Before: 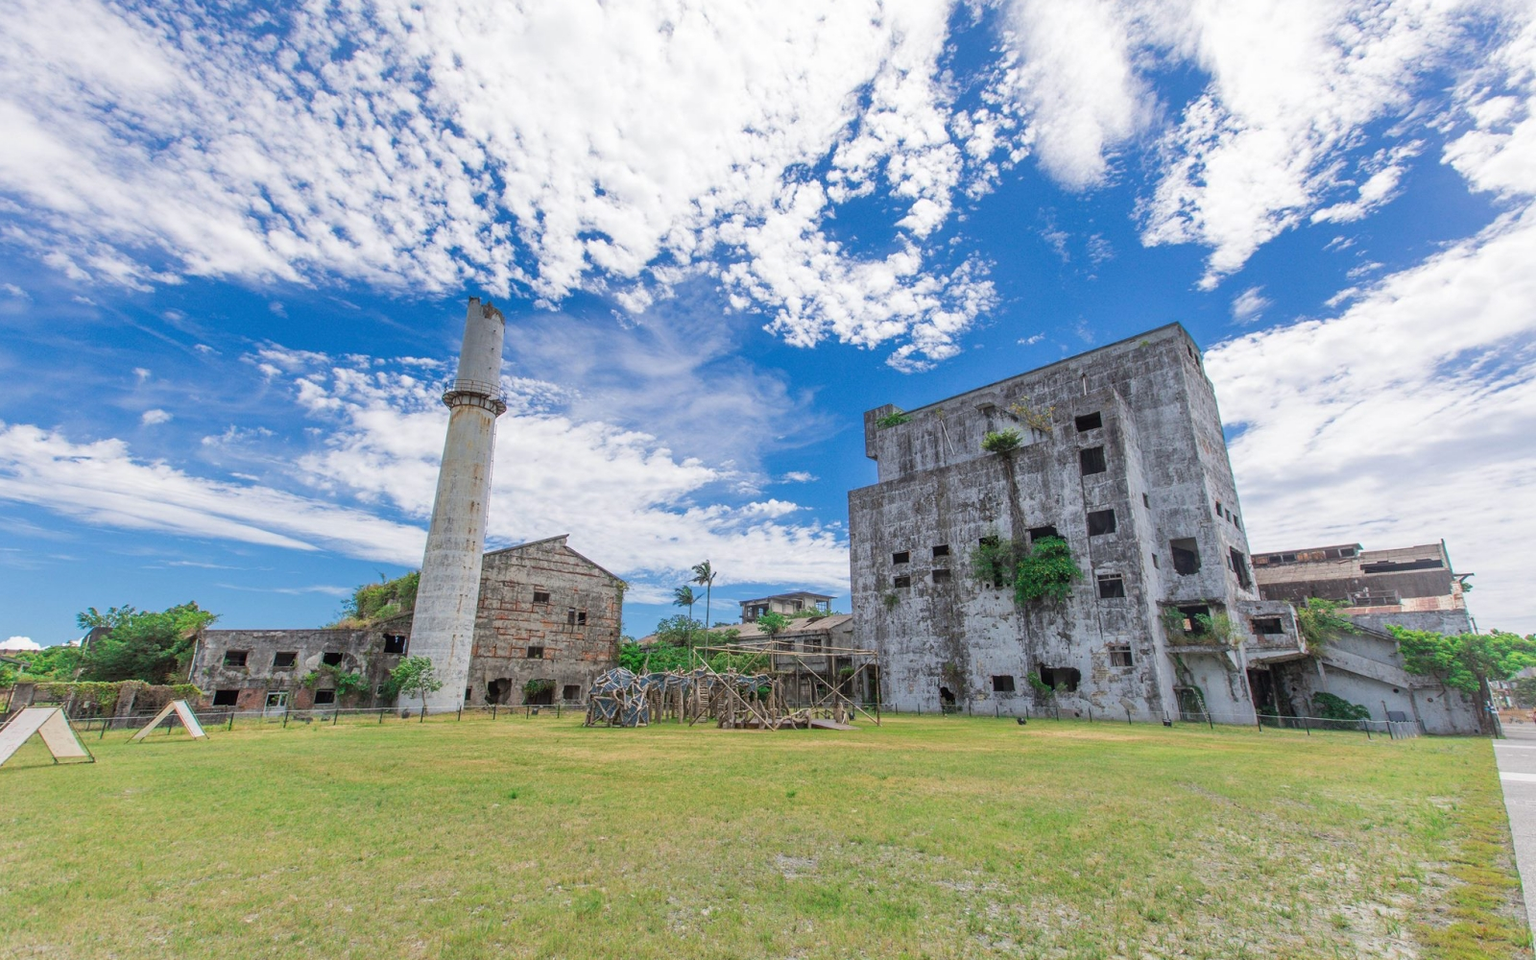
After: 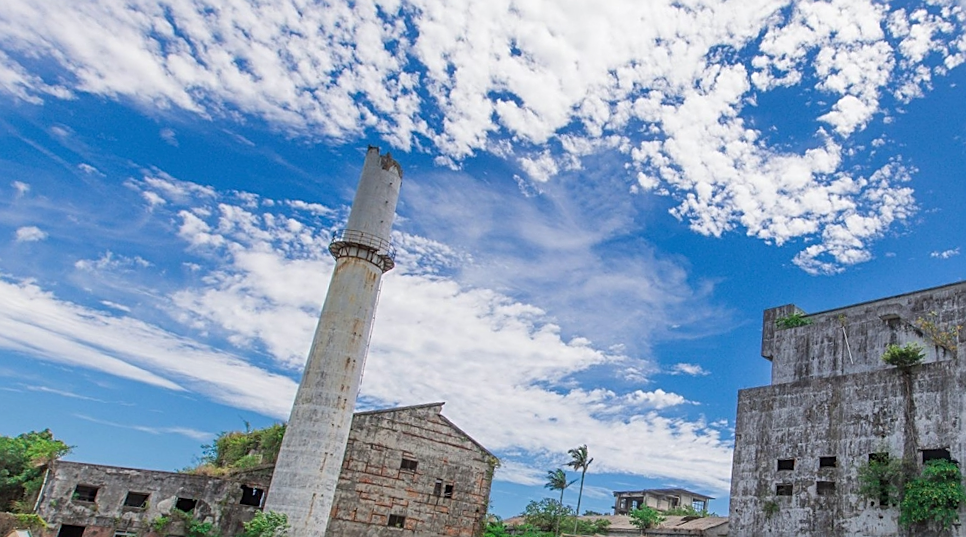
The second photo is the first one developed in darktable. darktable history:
crop and rotate: angle -6.27°, left 2.021%, top 6.966%, right 27.407%, bottom 30.259%
sharpen: on, module defaults
exposure: exposure -0.058 EV, compensate highlight preservation false
